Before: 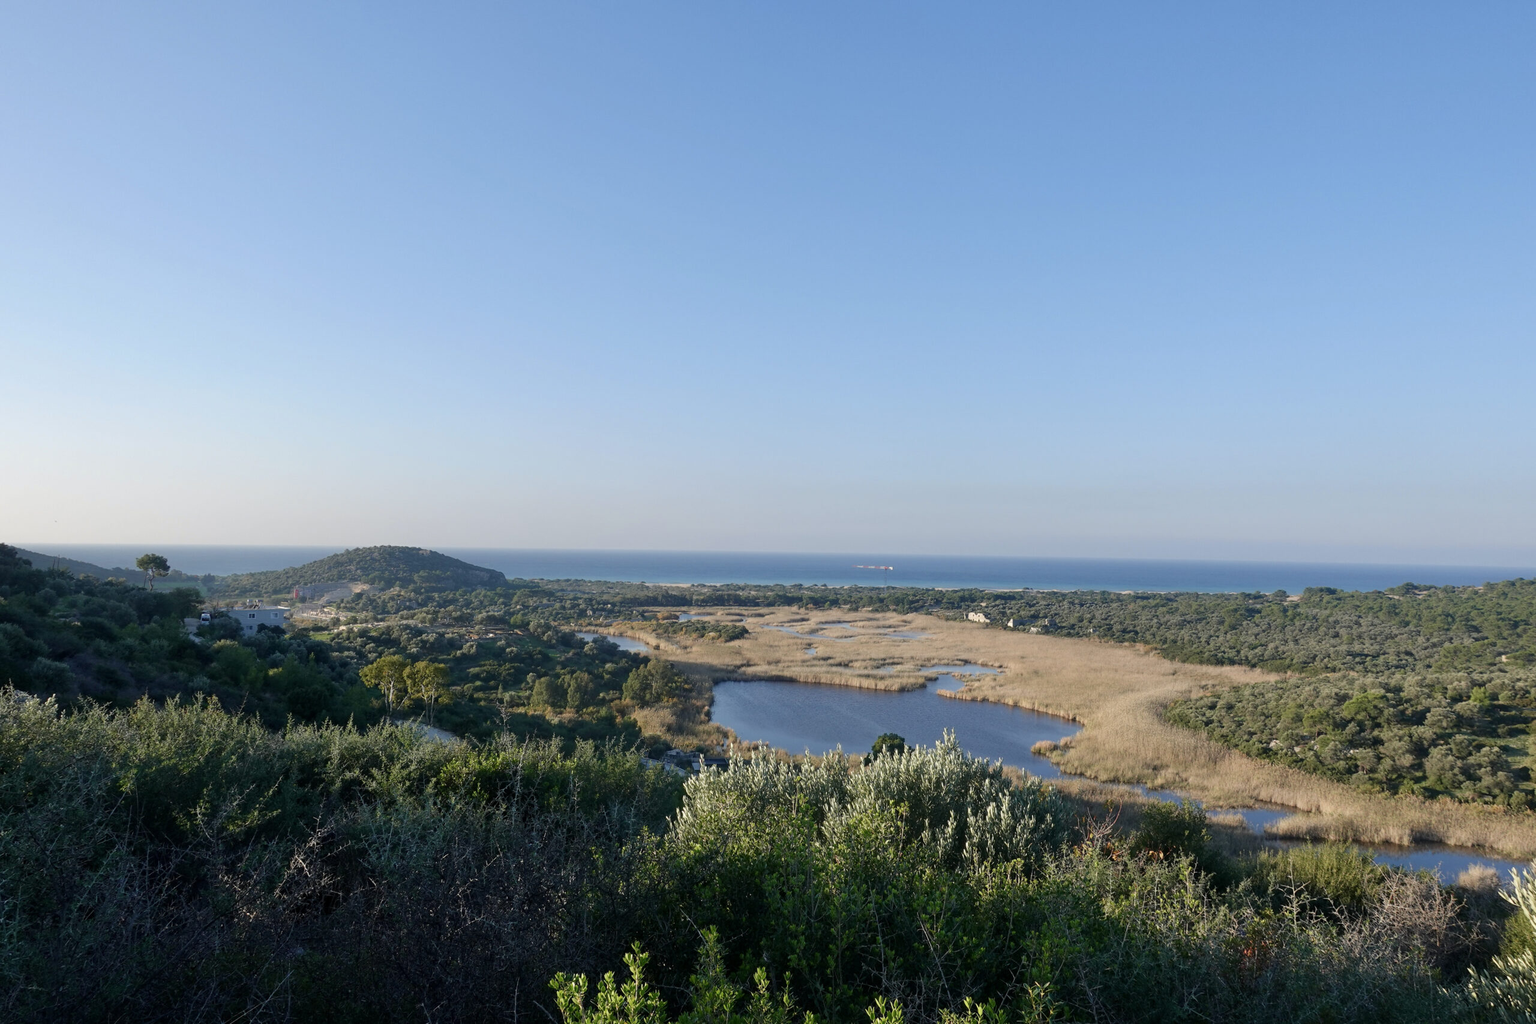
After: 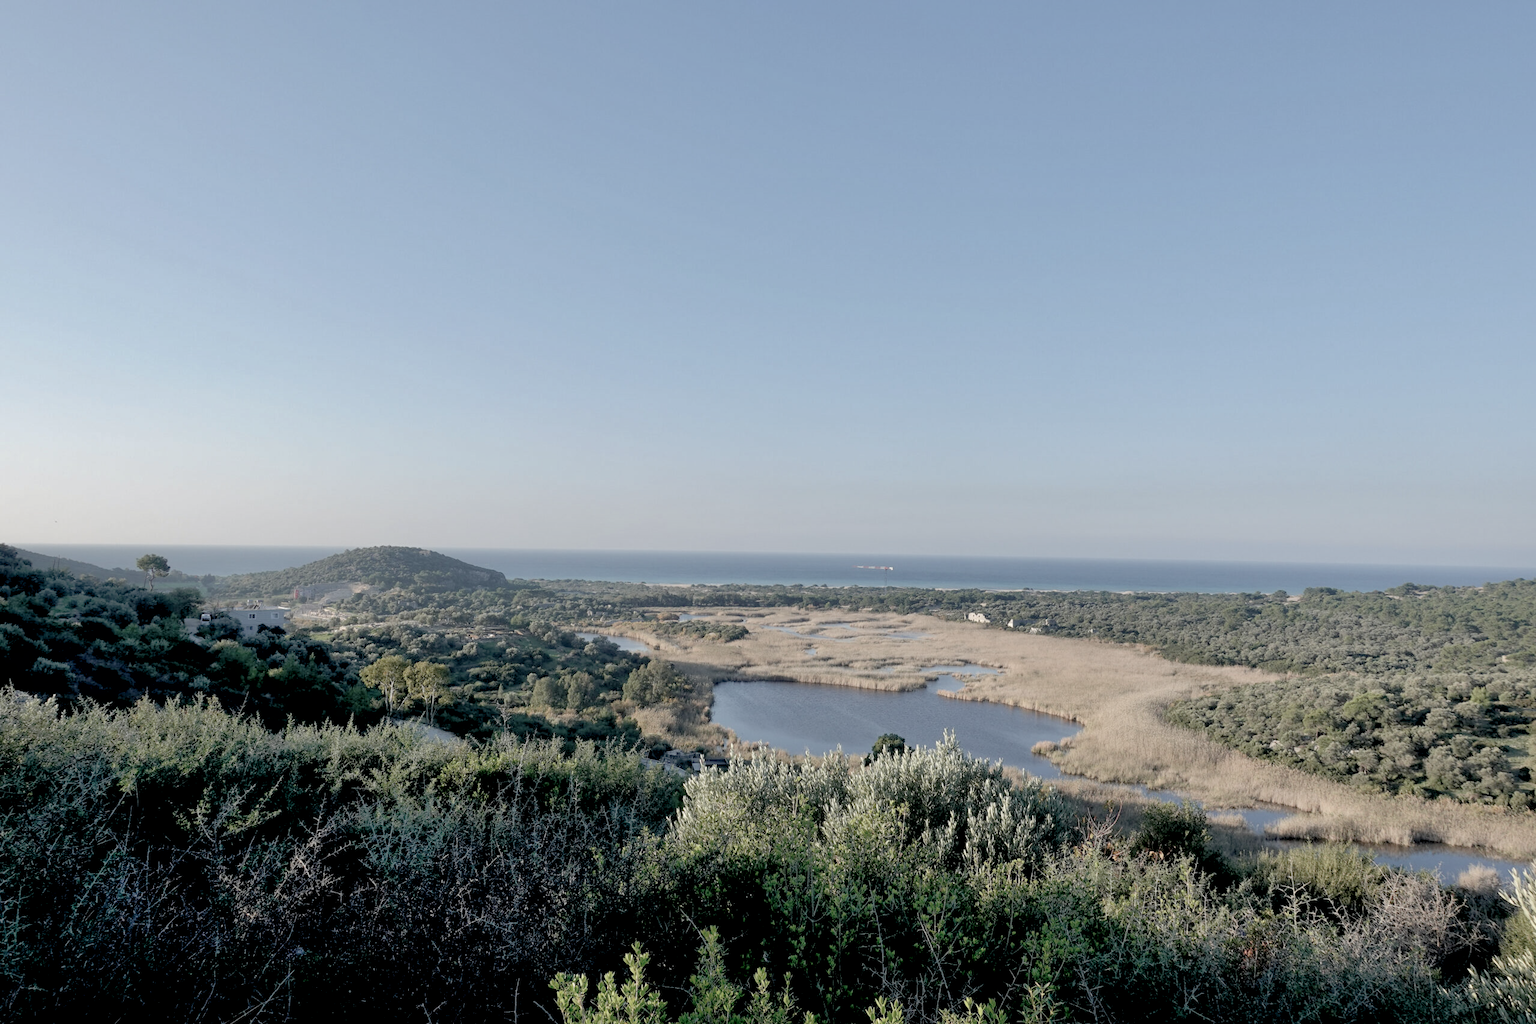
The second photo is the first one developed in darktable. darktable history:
contrast brightness saturation: brightness 0.18, saturation -0.5
exposure: black level correction 0.012, compensate highlight preservation false
shadows and highlights: on, module defaults
